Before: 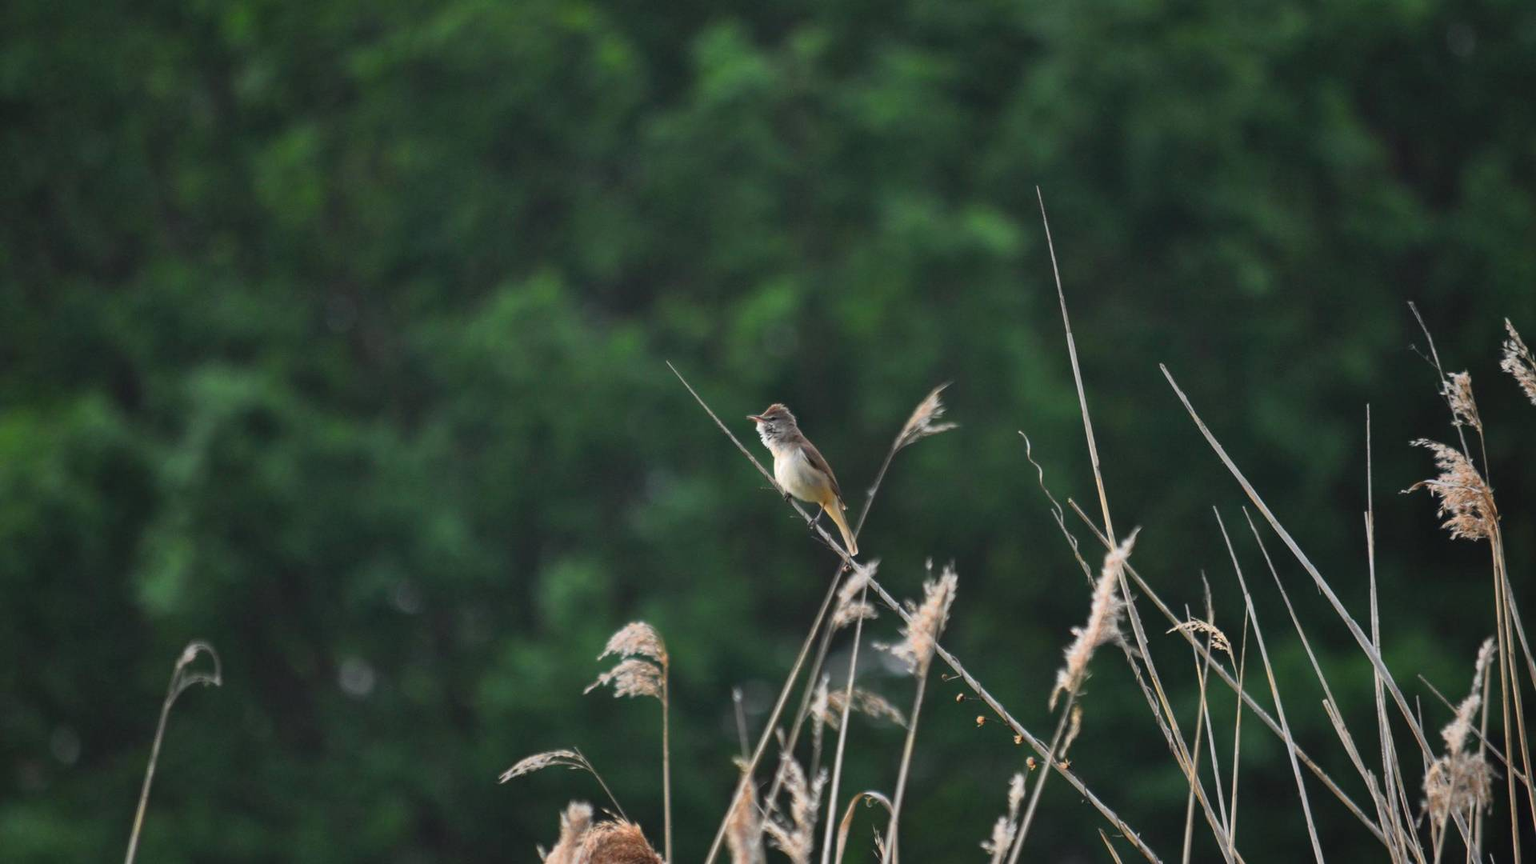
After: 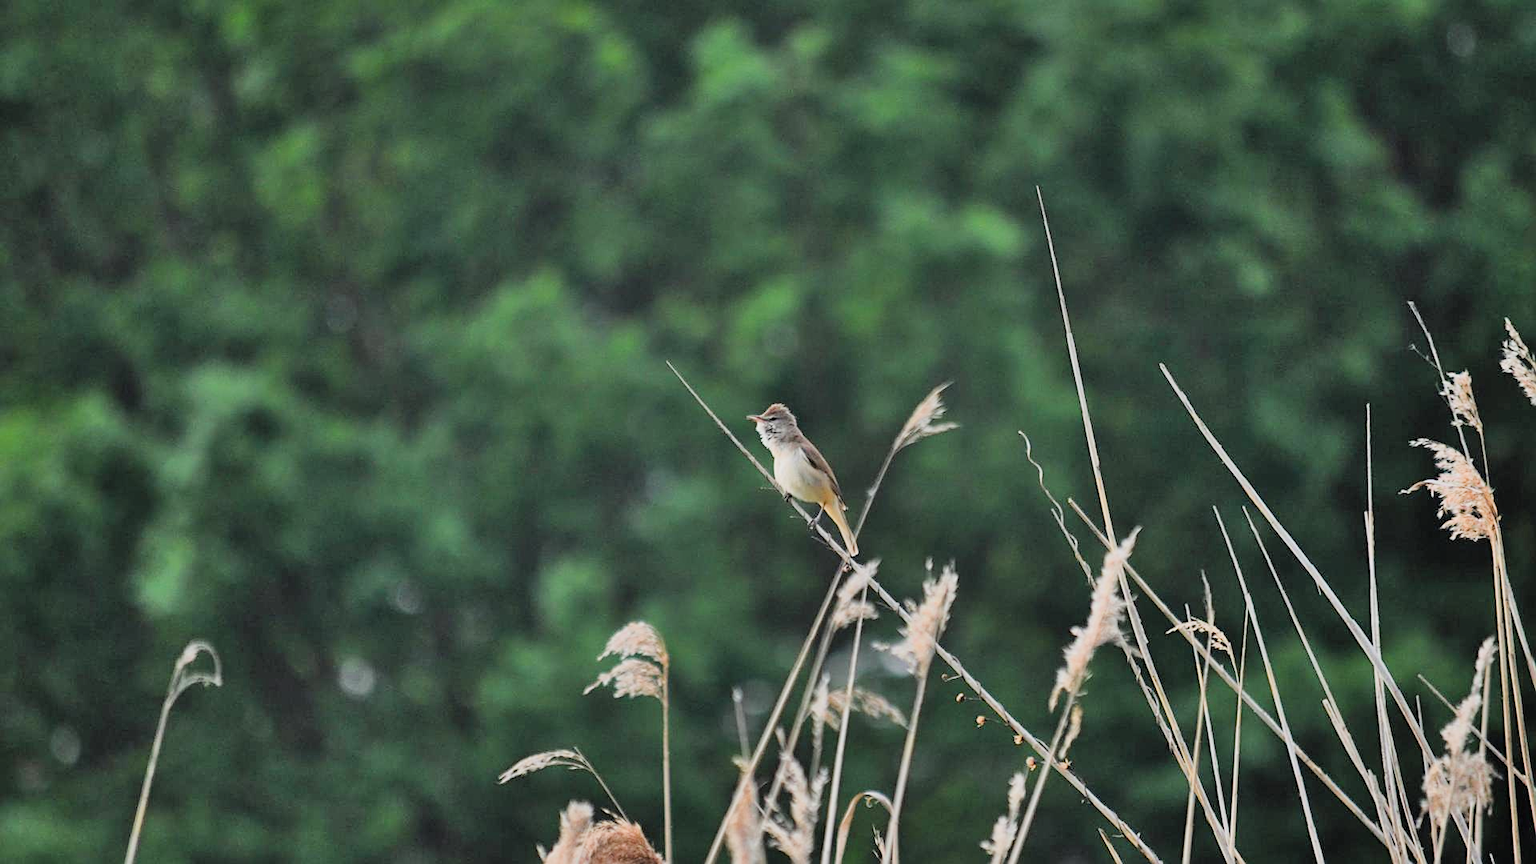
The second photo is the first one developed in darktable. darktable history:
exposure: exposure 0.754 EV, compensate exposure bias true, compensate highlight preservation false
filmic rgb: black relative exposure -7.13 EV, white relative exposure 5.39 EV, hardness 3.03
sharpen: on, module defaults
shadows and highlights: low approximation 0.01, soften with gaussian
